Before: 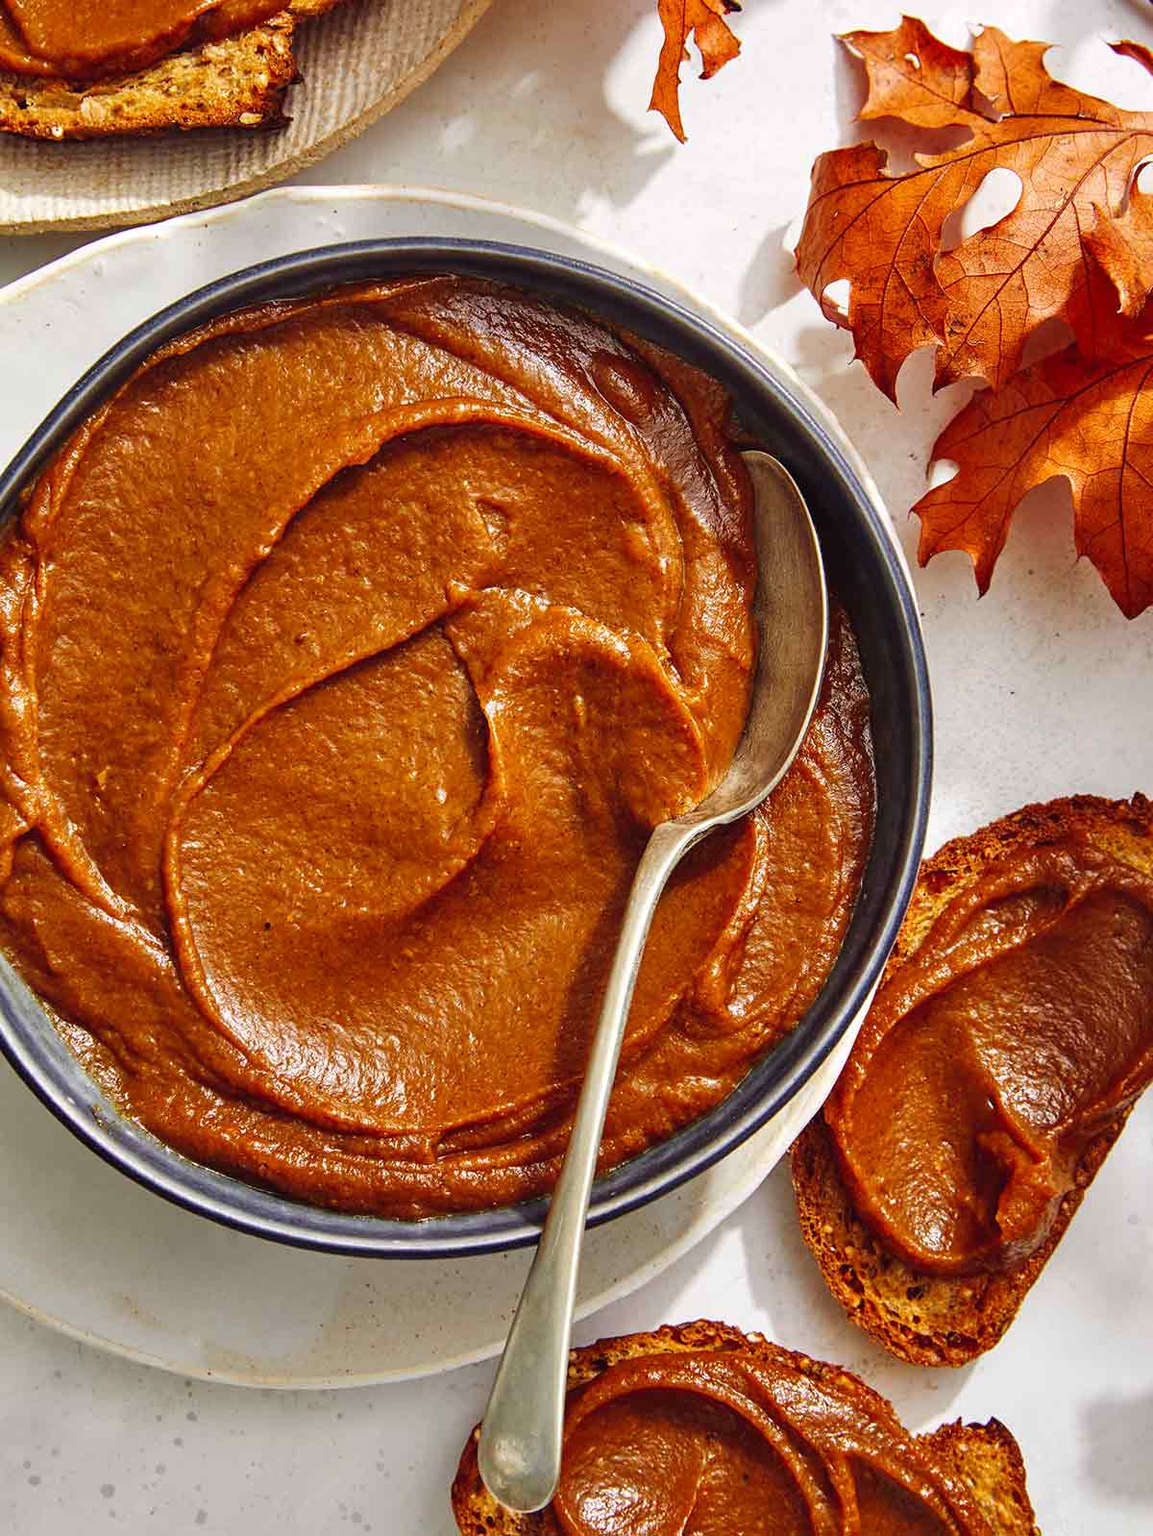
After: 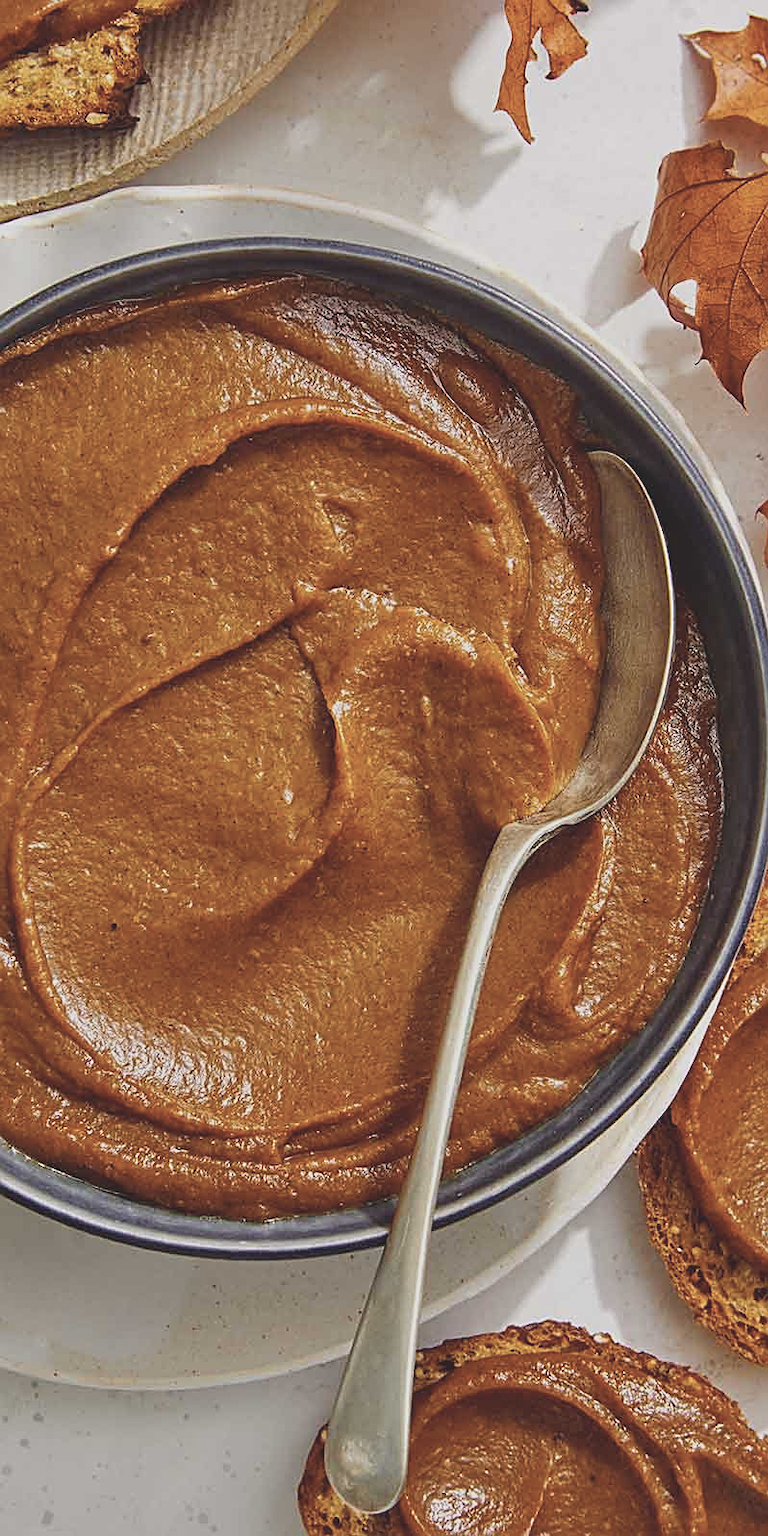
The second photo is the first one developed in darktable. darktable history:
crop and rotate: left 13.341%, right 20.023%
contrast brightness saturation: contrast -0.246, saturation -0.439
sharpen: amount 0.496
color balance rgb: perceptual saturation grading › global saturation 8.947%, global vibrance 20%
